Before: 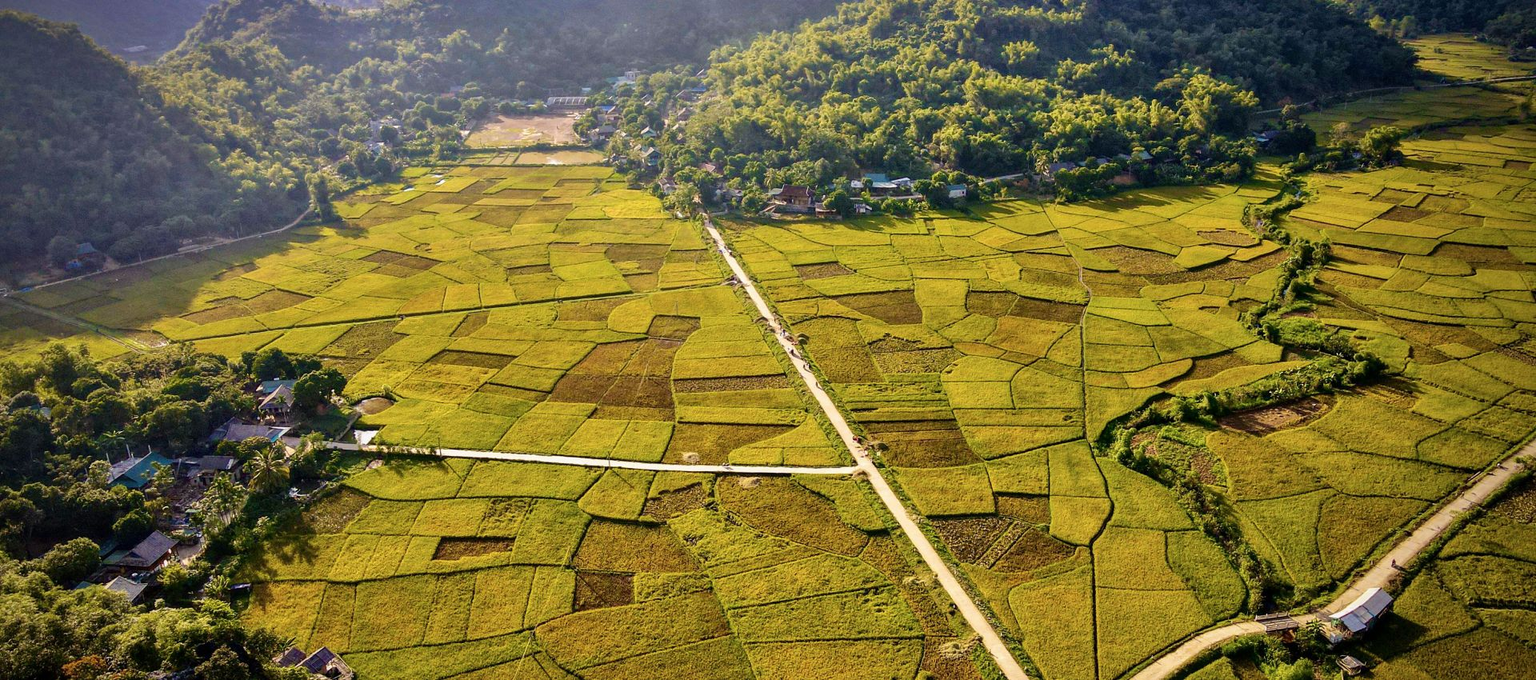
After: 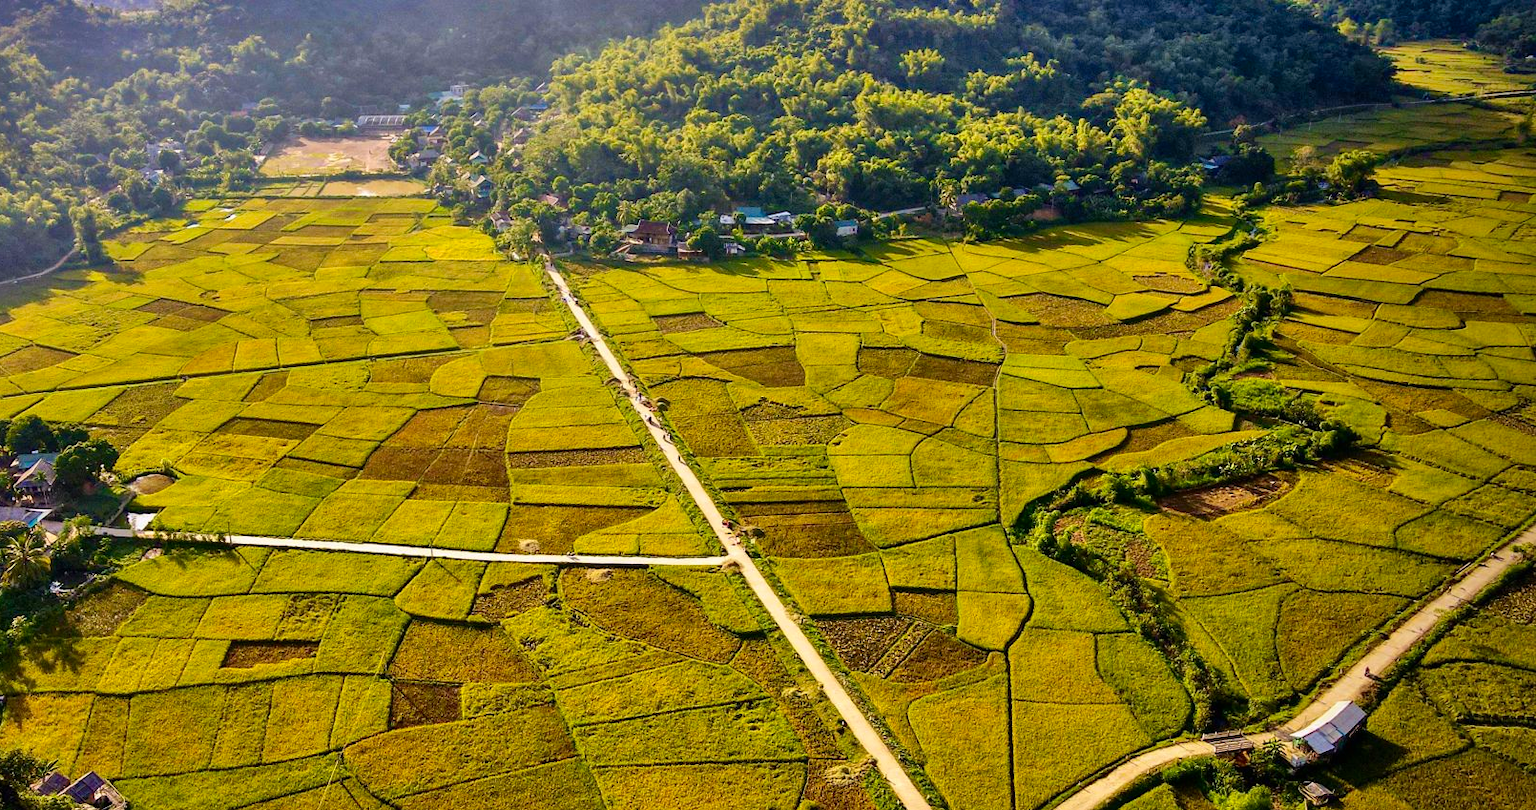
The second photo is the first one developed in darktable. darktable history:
exposure: black level correction 0, compensate exposure bias true, compensate highlight preservation false
rotate and perspective: crop left 0, crop top 0
contrast brightness saturation: contrast 0.09, saturation 0.28
crop: left 16.145%
shadows and highlights: soften with gaussian
